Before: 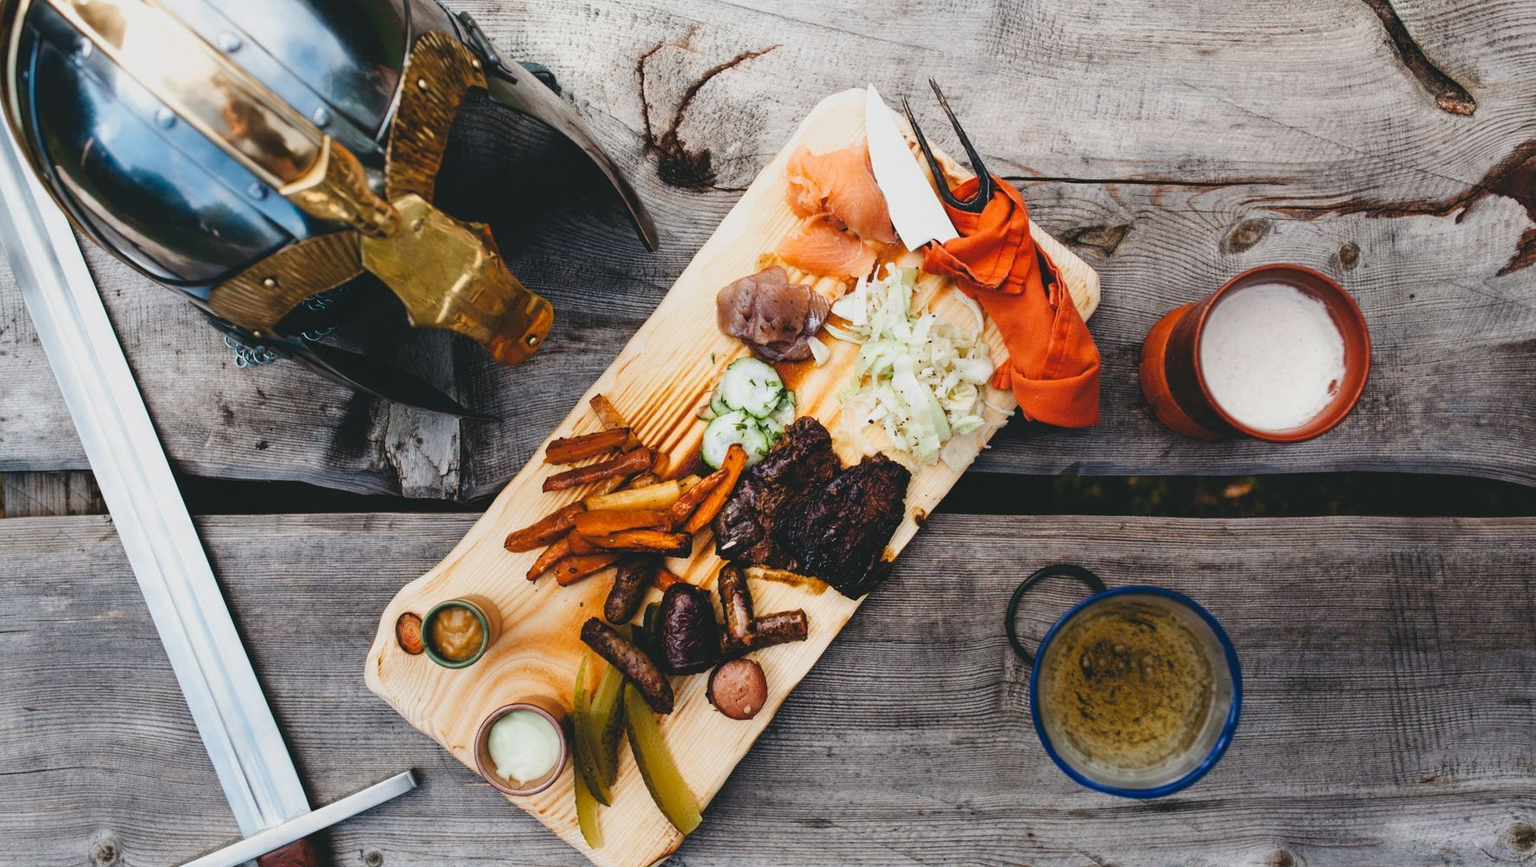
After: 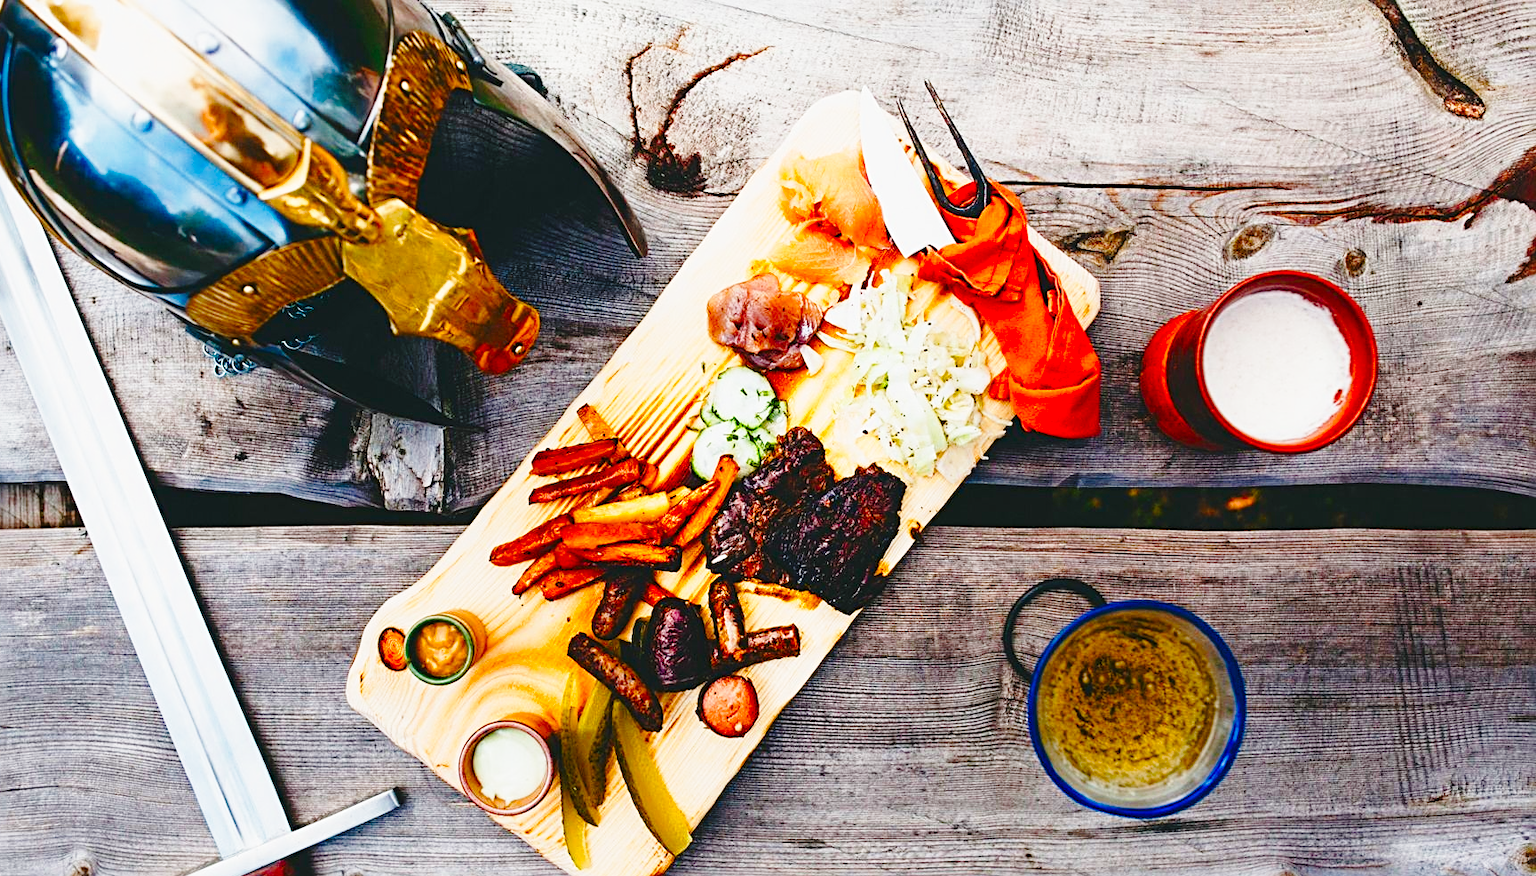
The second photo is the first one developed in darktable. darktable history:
crop and rotate: left 1.774%, right 0.633%, bottom 1.28%
color balance rgb: perceptual saturation grading › global saturation 20%, perceptual saturation grading › highlights -25%, perceptual saturation grading › shadows 50%
sharpen: radius 3.119
base curve: curves: ch0 [(0, 0) (0.028, 0.03) (0.121, 0.232) (0.46, 0.748) (0.859, 0.968) (1, 1)], preserve colors none
color zones: curves: ch0 [(0, 0.613) (0.01, 0.613) (0.245, 0.448) (0.498, 0.529) (0.642, 0.665) (0.879, 0.777) (0.99, 0.613)]; ch1 [(0, 0) (0.143, 0) (0.286, 0) (0.429, 0) (0.571, 0) (0.714, 0) (0.857, 0)], mix -131.09%
